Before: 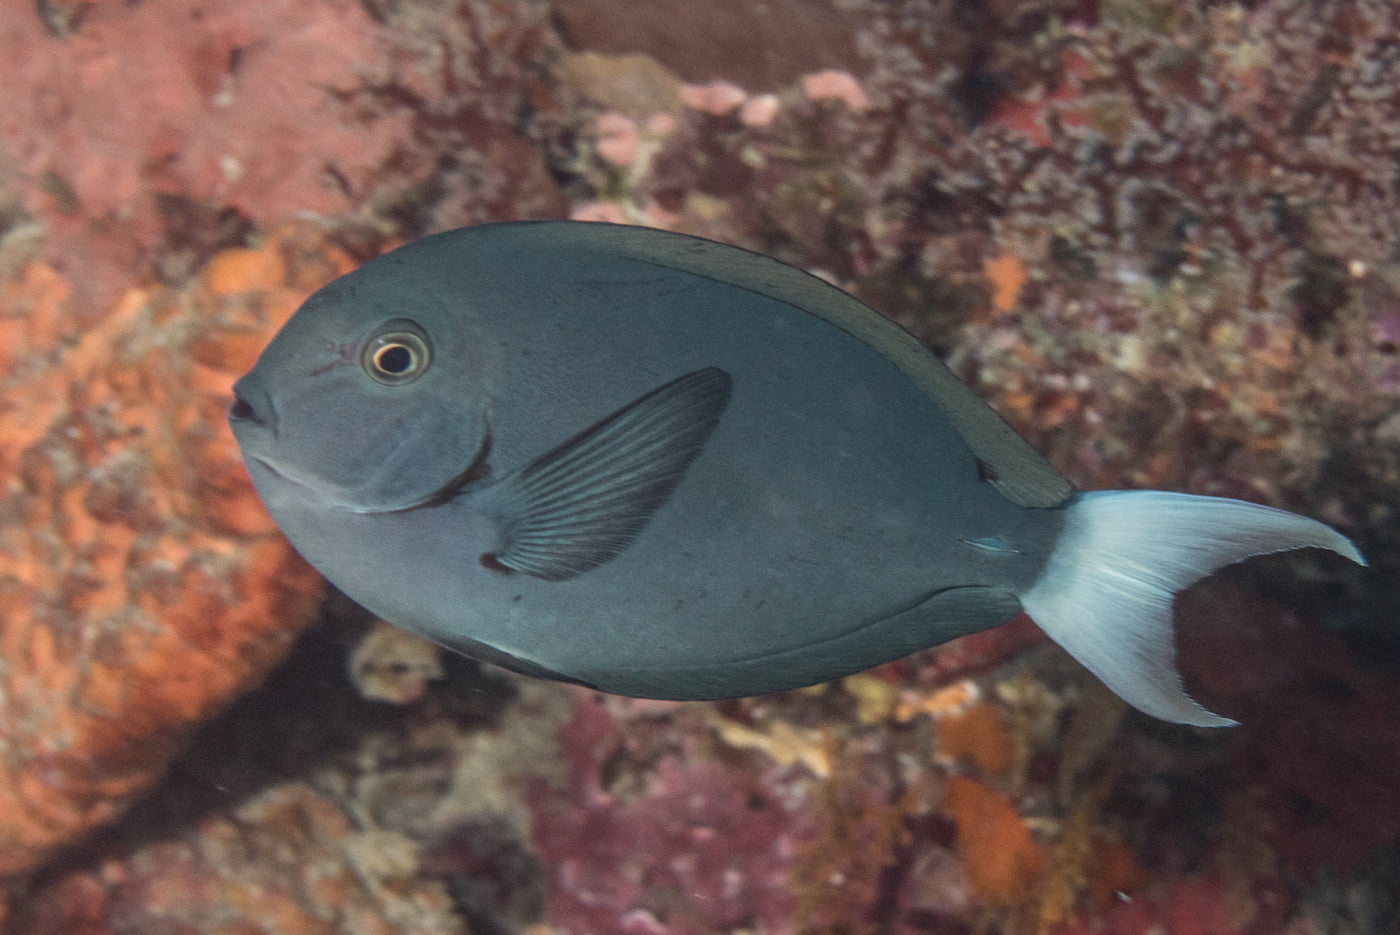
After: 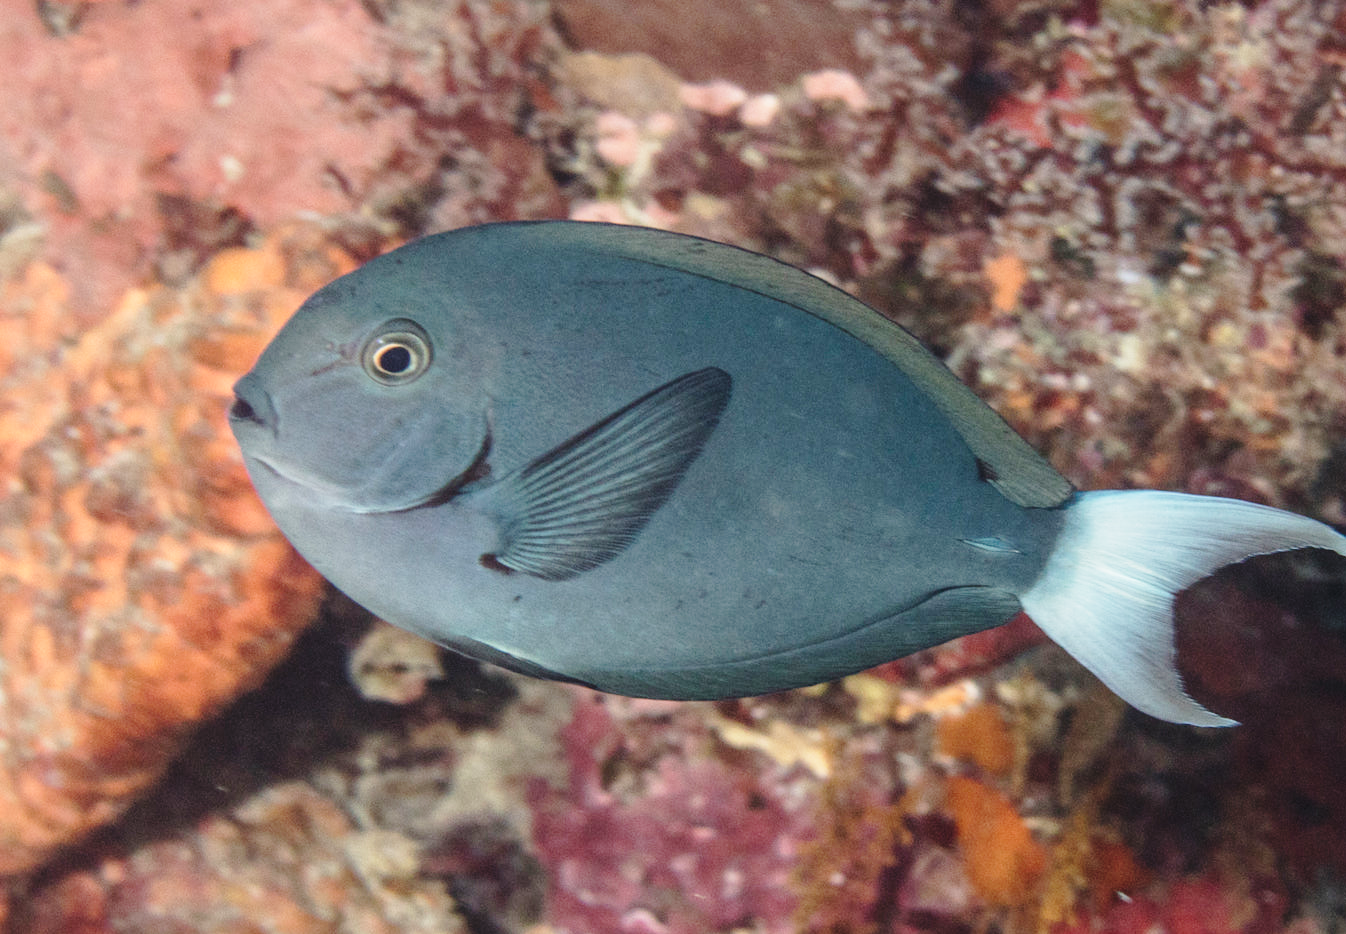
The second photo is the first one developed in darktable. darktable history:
crop: right 3.831%, bottom 0.026%
base curve: curves: ch0 [(0, 0) (0.028, 0.03) (0.121, 0.232) (0.46, 0.748) (0.859, 0.968) (1, 1)], preserve colors none
